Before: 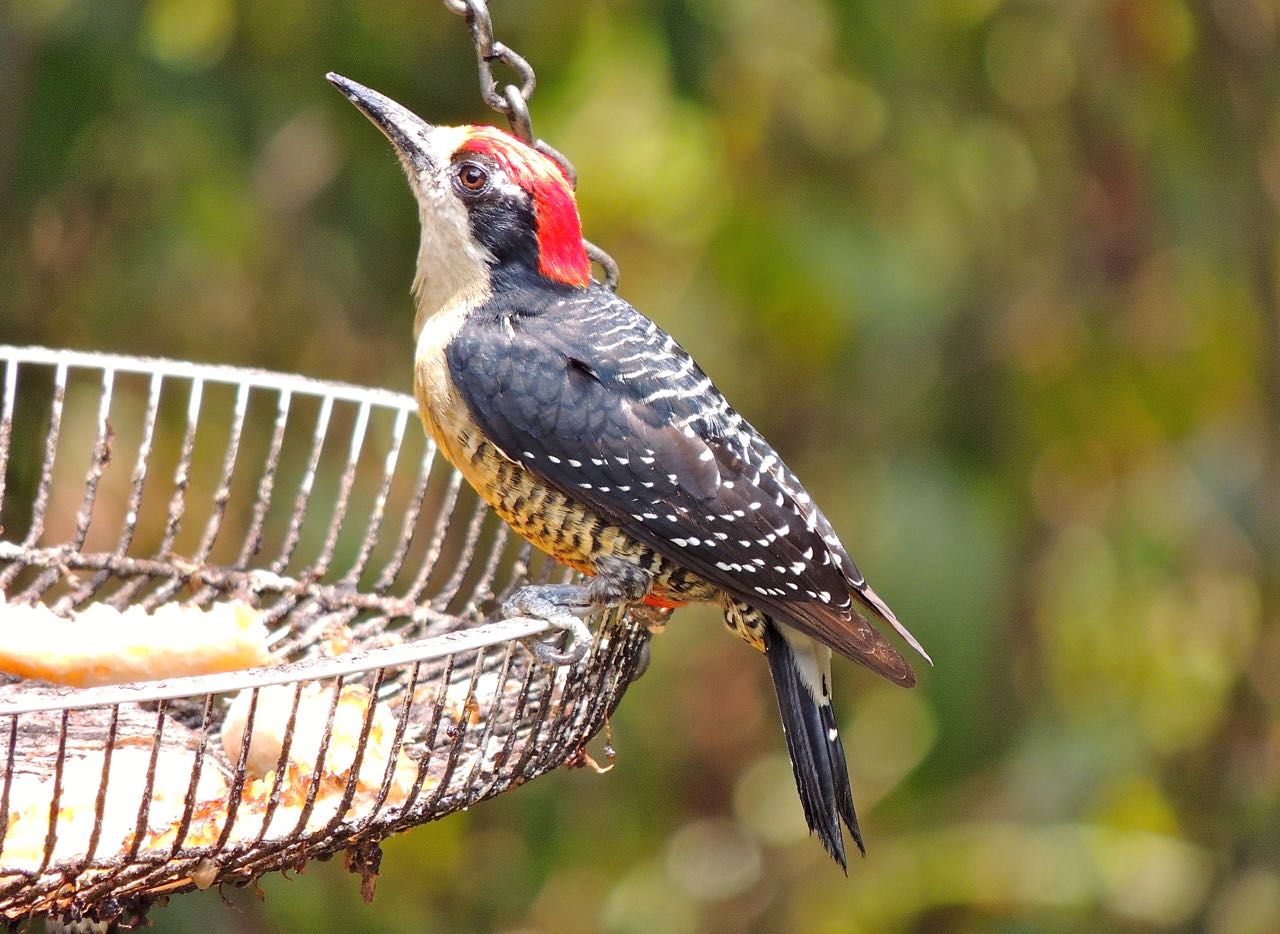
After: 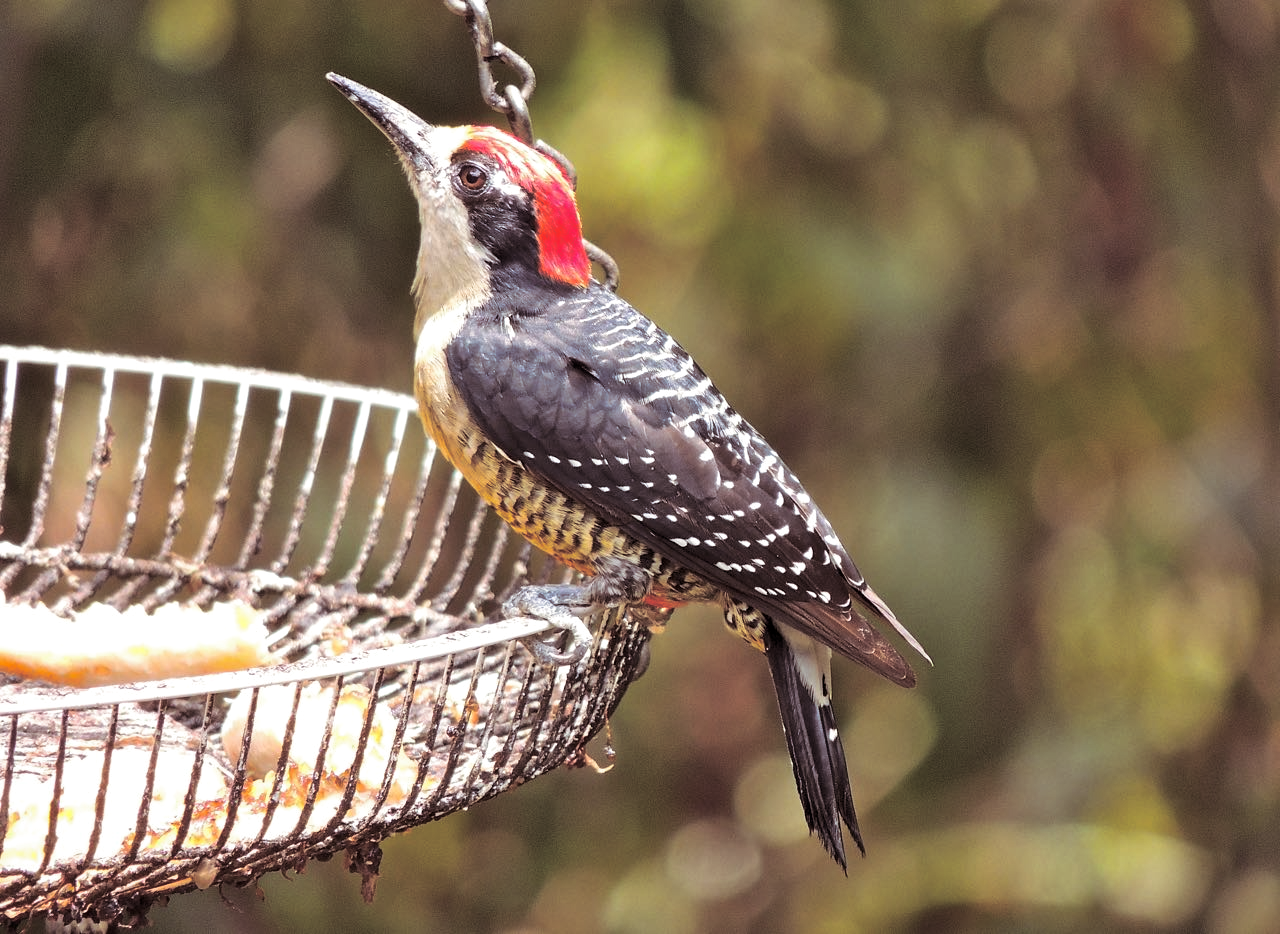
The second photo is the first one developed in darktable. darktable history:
split-toning: shadows › saturation 0.24, highlights › hue 54°, highlights › saturation 0.24
local contrast: mode bilateral grid, contrast 20, coarseness 50, detail 120%, midtone range 0.2
